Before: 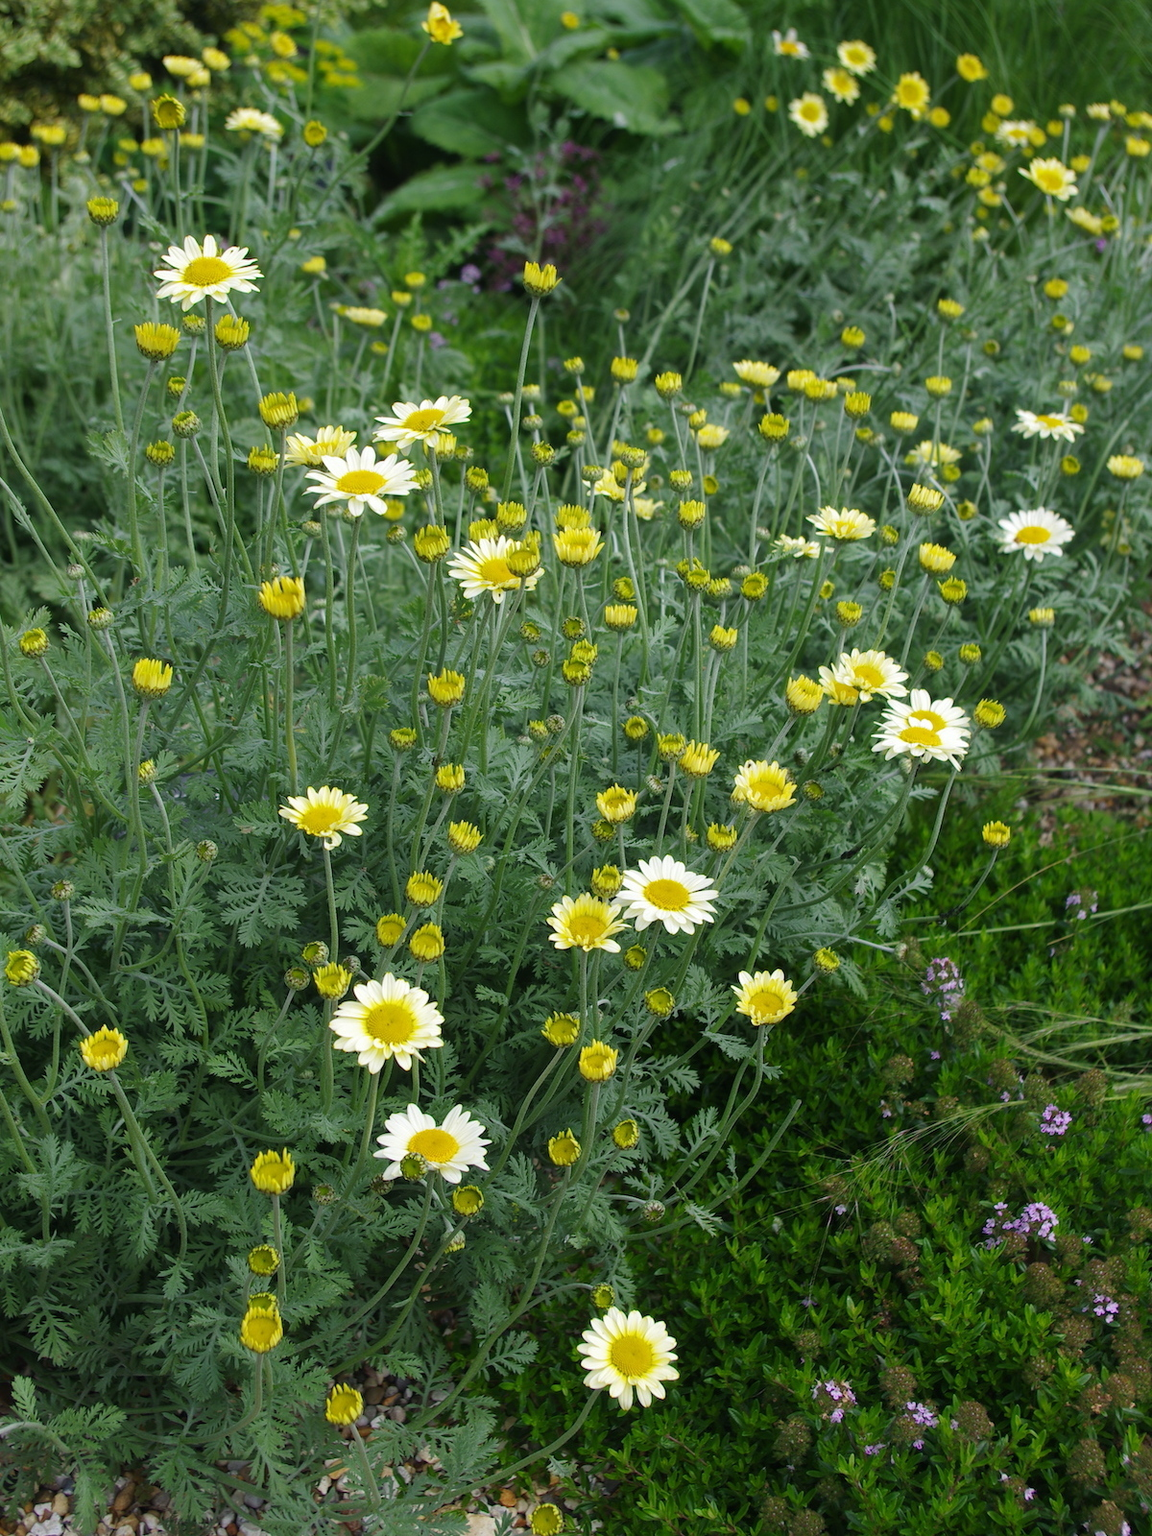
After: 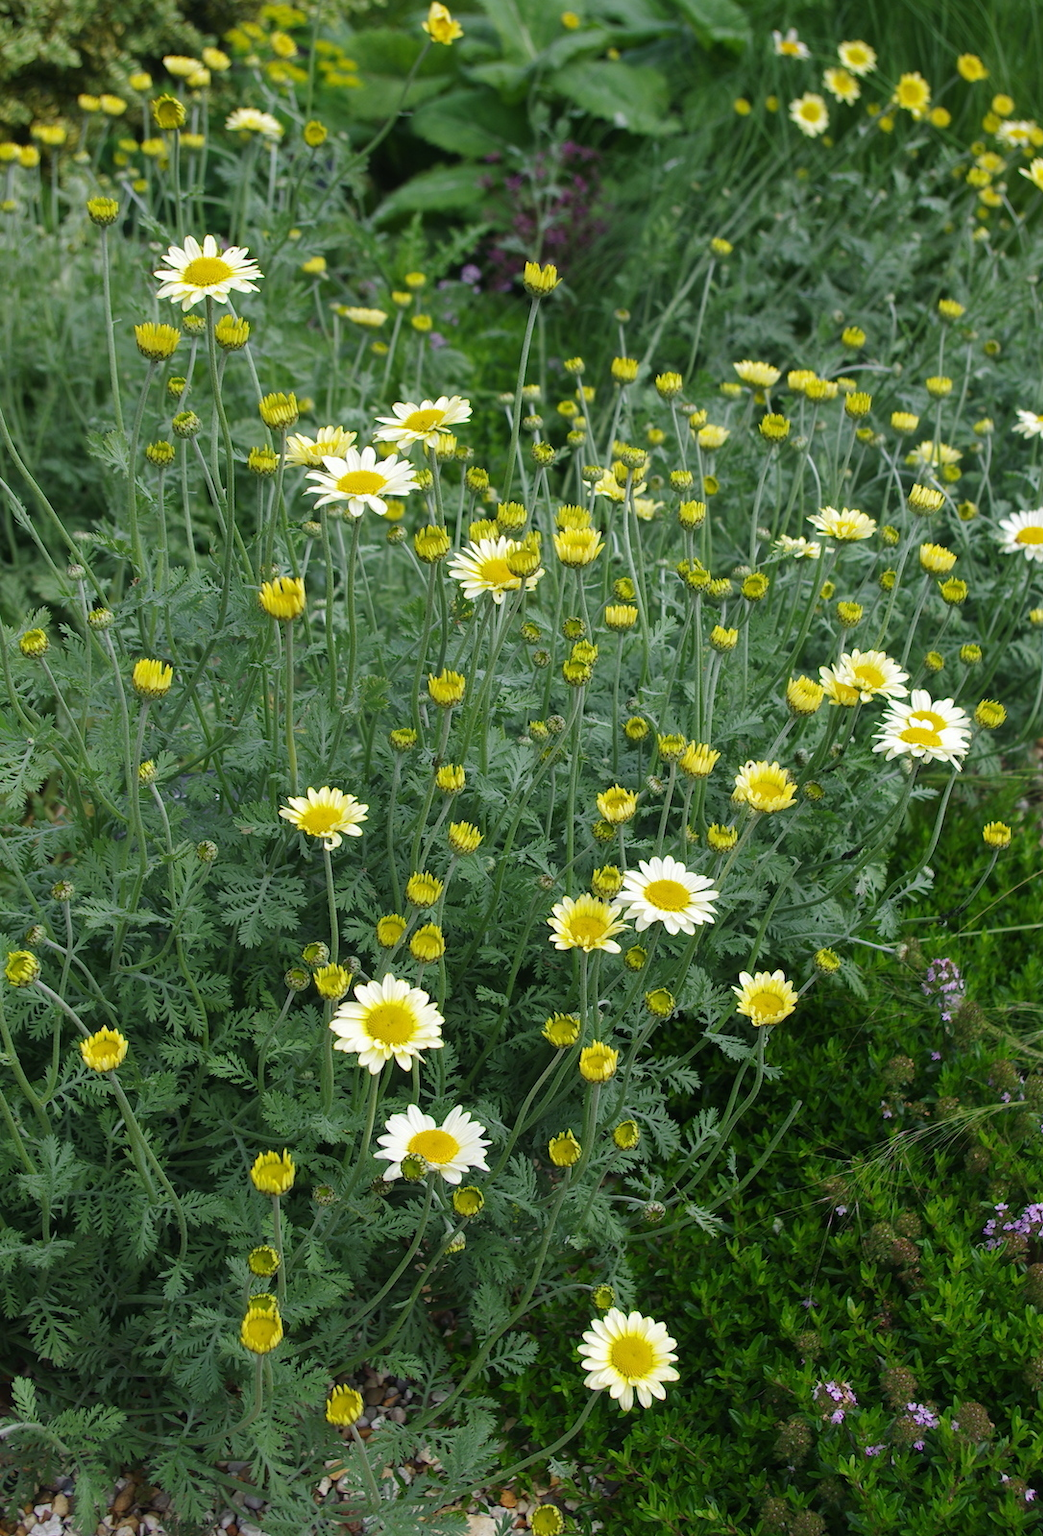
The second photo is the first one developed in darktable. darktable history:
crop: right 9.483%, bottom 0.044%
